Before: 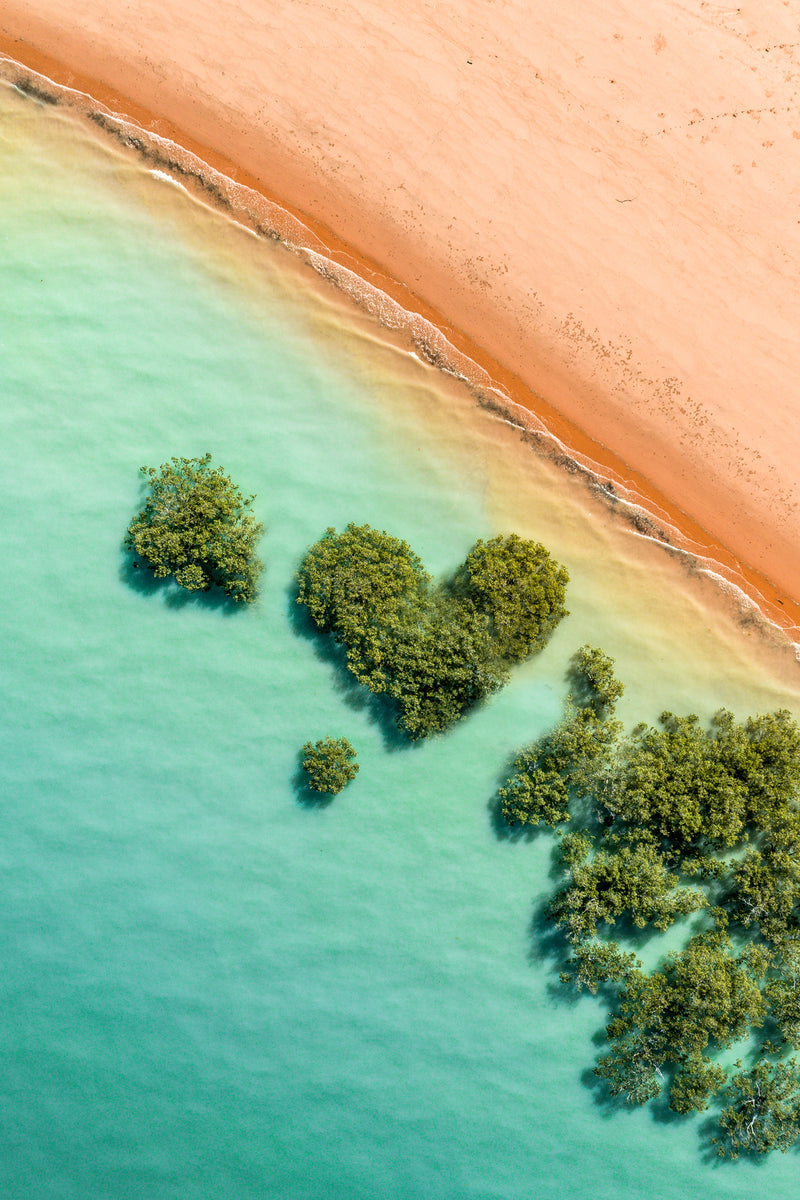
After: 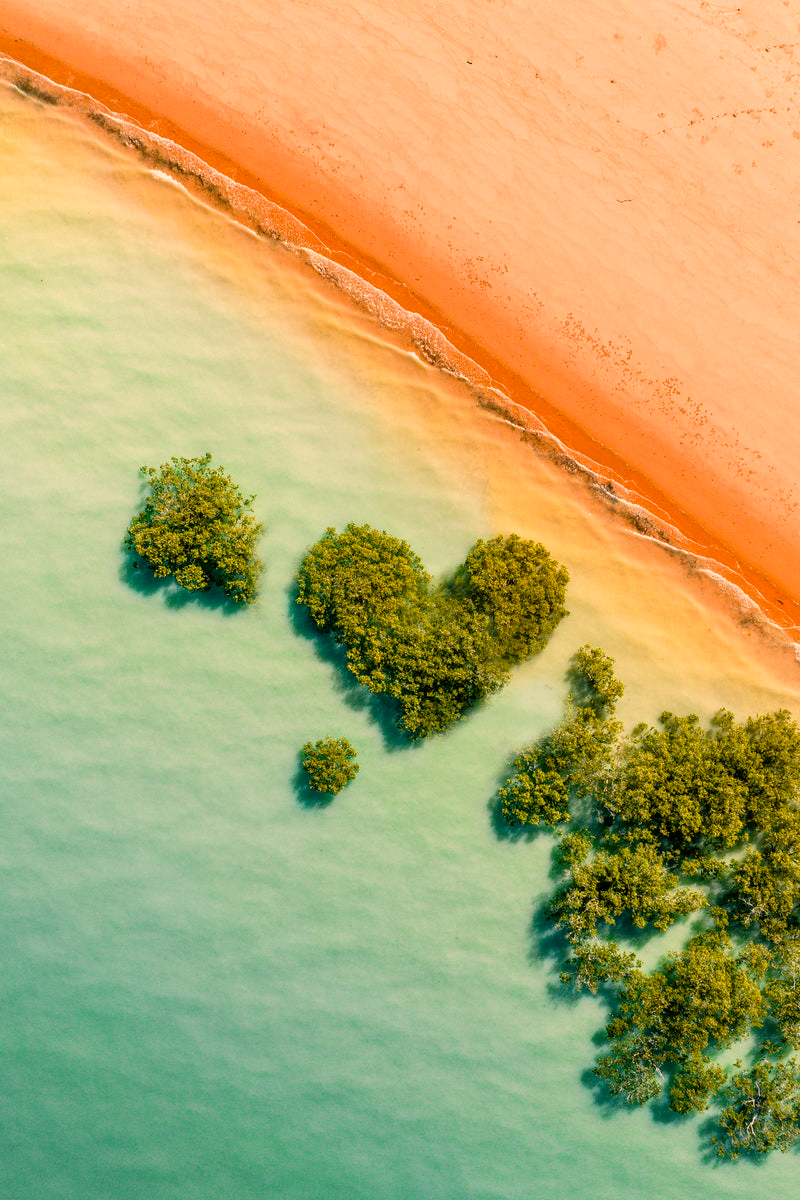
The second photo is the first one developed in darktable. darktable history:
color correction: highlights a* 21.16, highlights b* 19.61
color balance rgb: perceptual saturation grading › global saturation 35%, perceptual saturation grading › highlights -30%, perceptual saturation grading › shadows 35%, perceptual brilliance grading › global brilliance 3%, perceptual brilliance grading › highlights -3%, perceptual brilliance grading › shadows 3%
